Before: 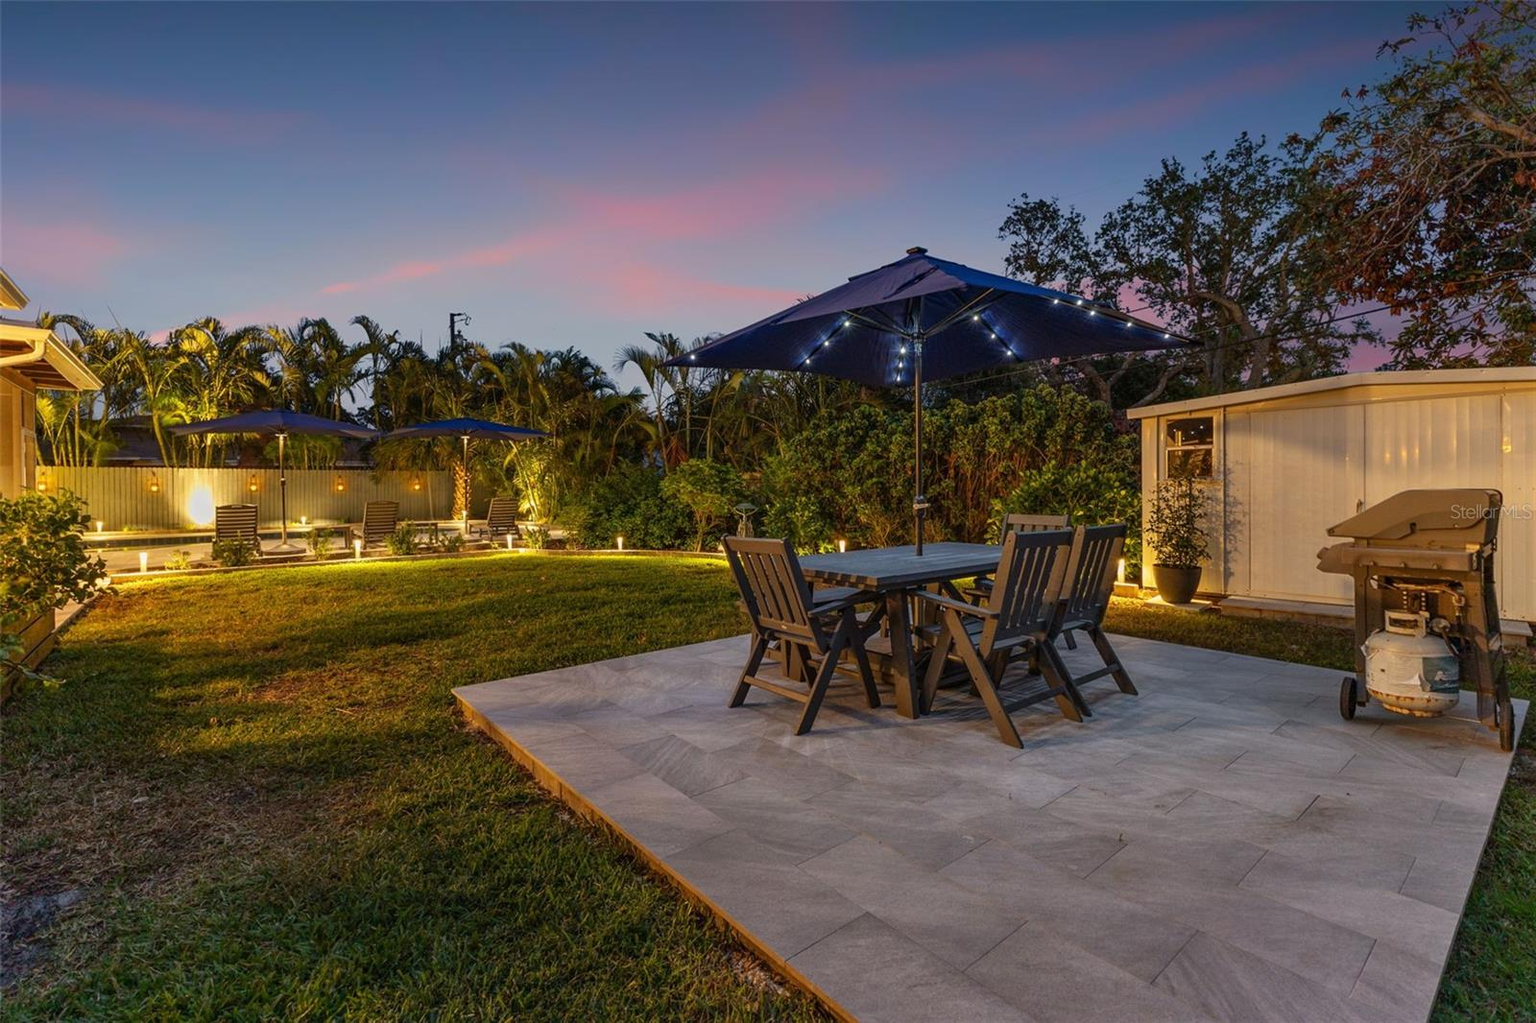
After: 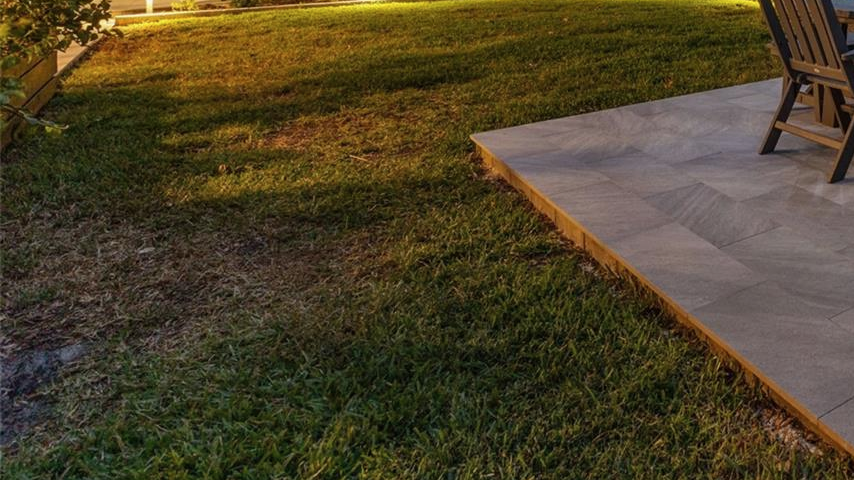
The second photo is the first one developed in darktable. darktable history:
contrast brightness saturation: saturation -0.05
crop and rotate: top 54.778%, right 46.61%, bottom 0.159%
base curve: curves: ch0 [(0, 0) (0.74, 0.67) (1, 1)]
shadows and highlights: shadows 29.61, highlights -30.47, low approximation 0.01, soften with gaussian
